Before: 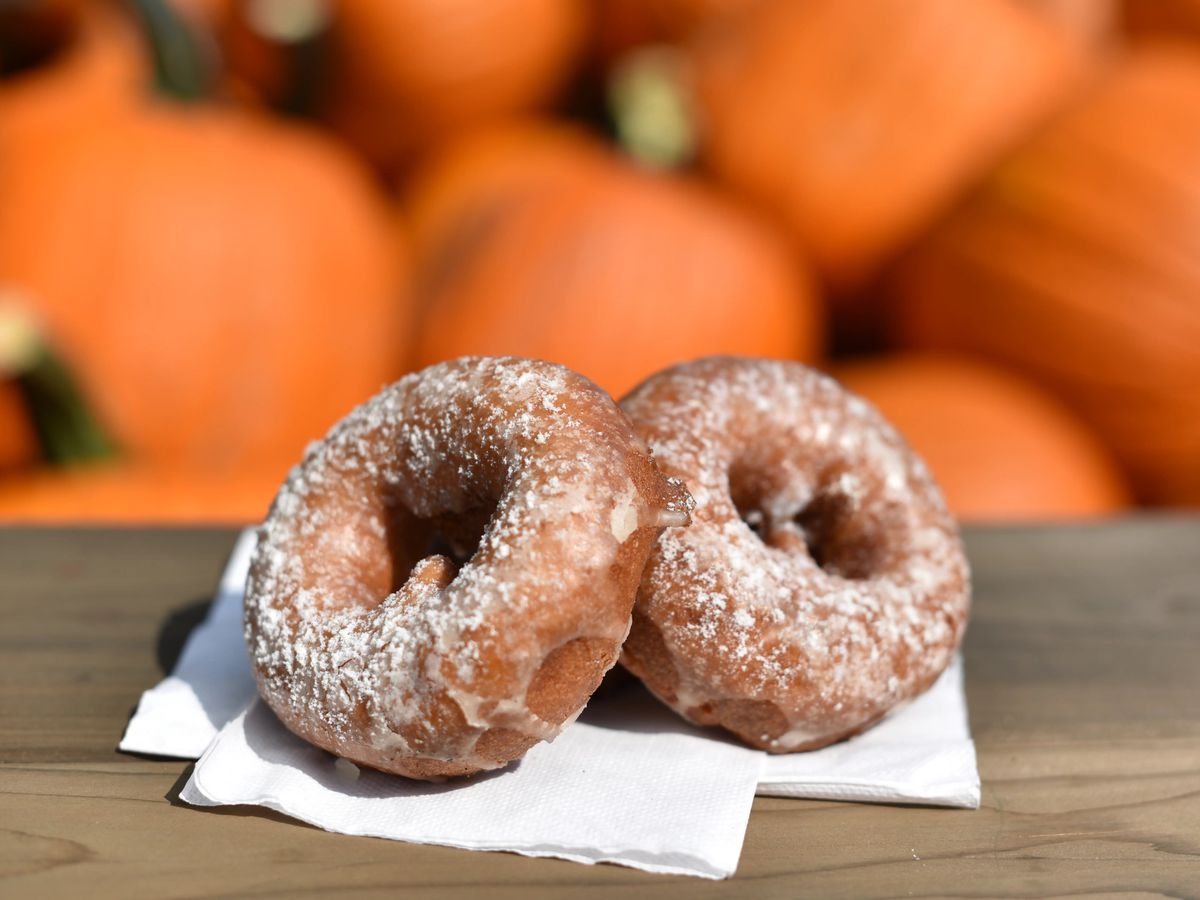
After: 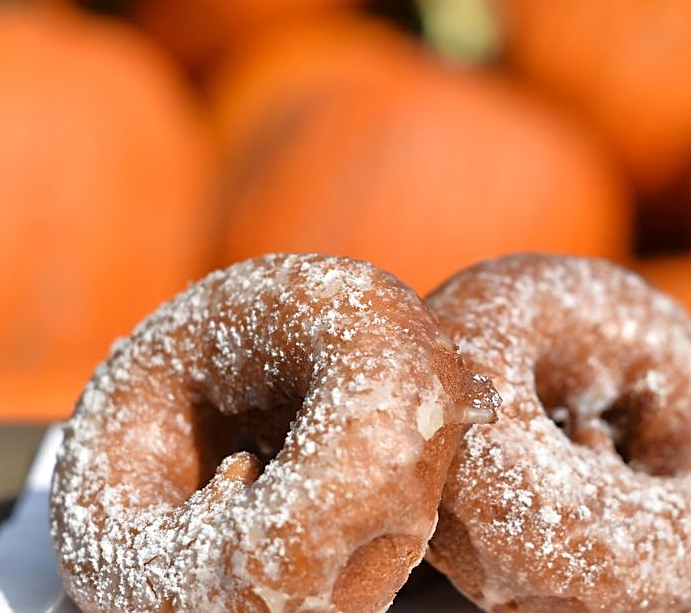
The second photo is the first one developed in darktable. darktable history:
tone equalizer: -8 EV 0.015 EV, -7 EV -0.036 EV, -6 EV 0.019 EV, -5 EV 0.054 EV, -4 EV 0.282 EV, -3 EV 0.658 EV, -2 EV 0.566 EV, -1 EV 0.176 EV, +0 EV 0.031 EV
crop: left 16.175%, top 11.478%, right 26.22%, bottom 20.393%
sharpen: on, module defaults
